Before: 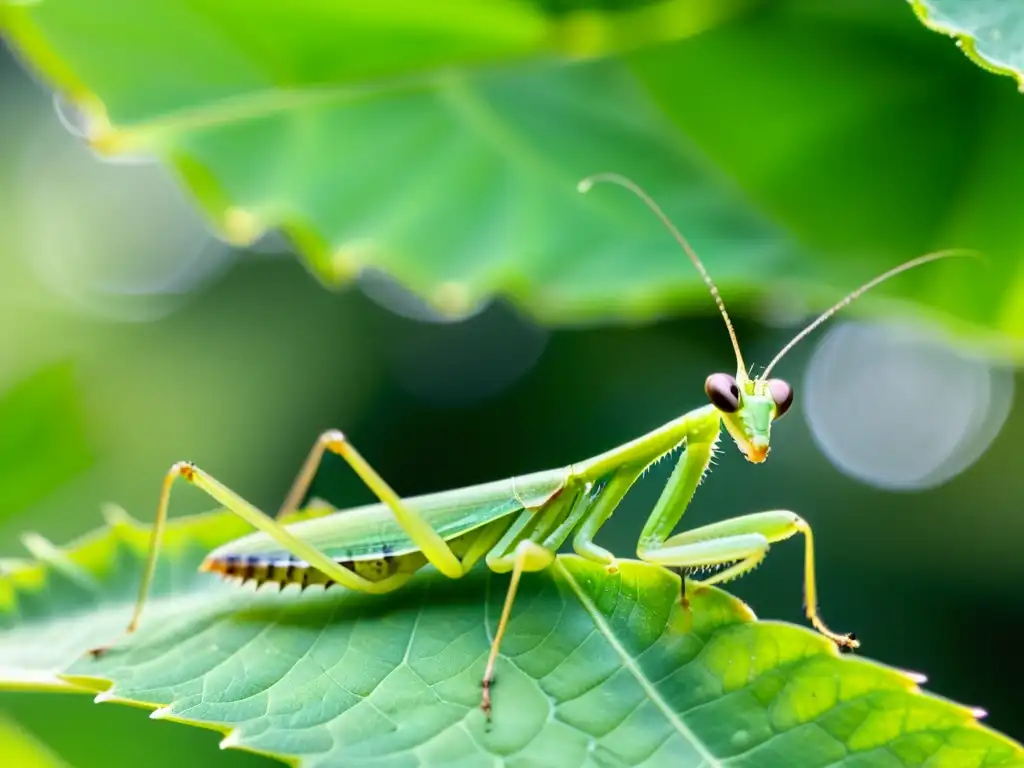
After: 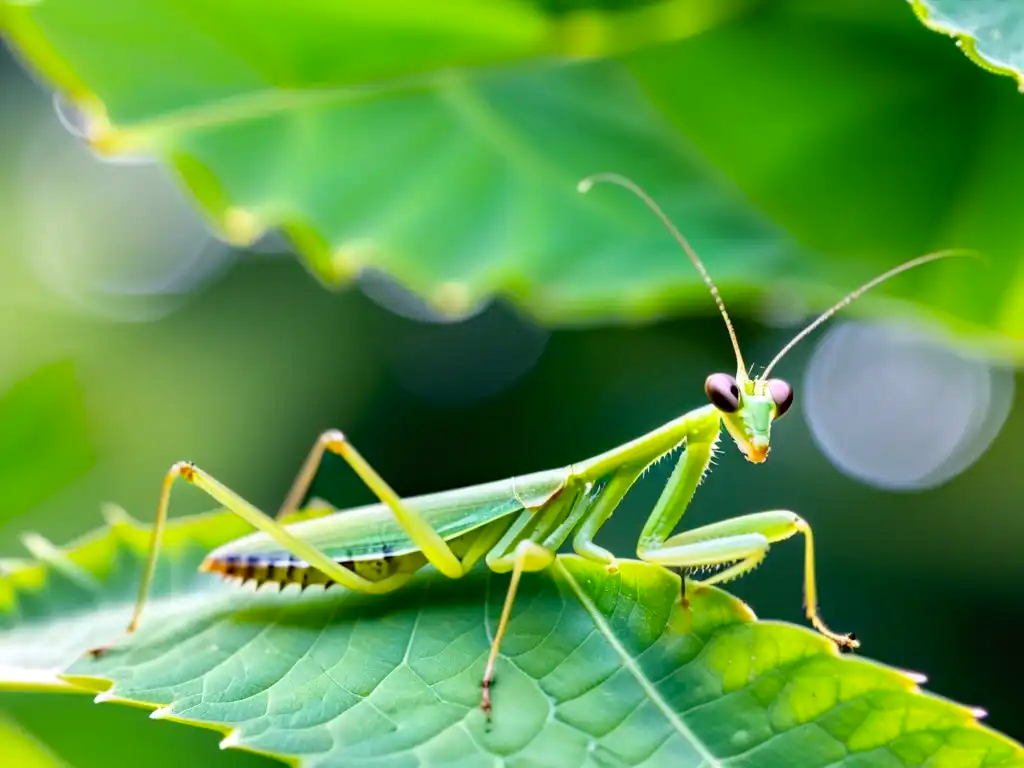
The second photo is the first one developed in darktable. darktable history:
white balance: red 1.009, blue 1.027
haze removal: compatibility mode true, adaptive false
